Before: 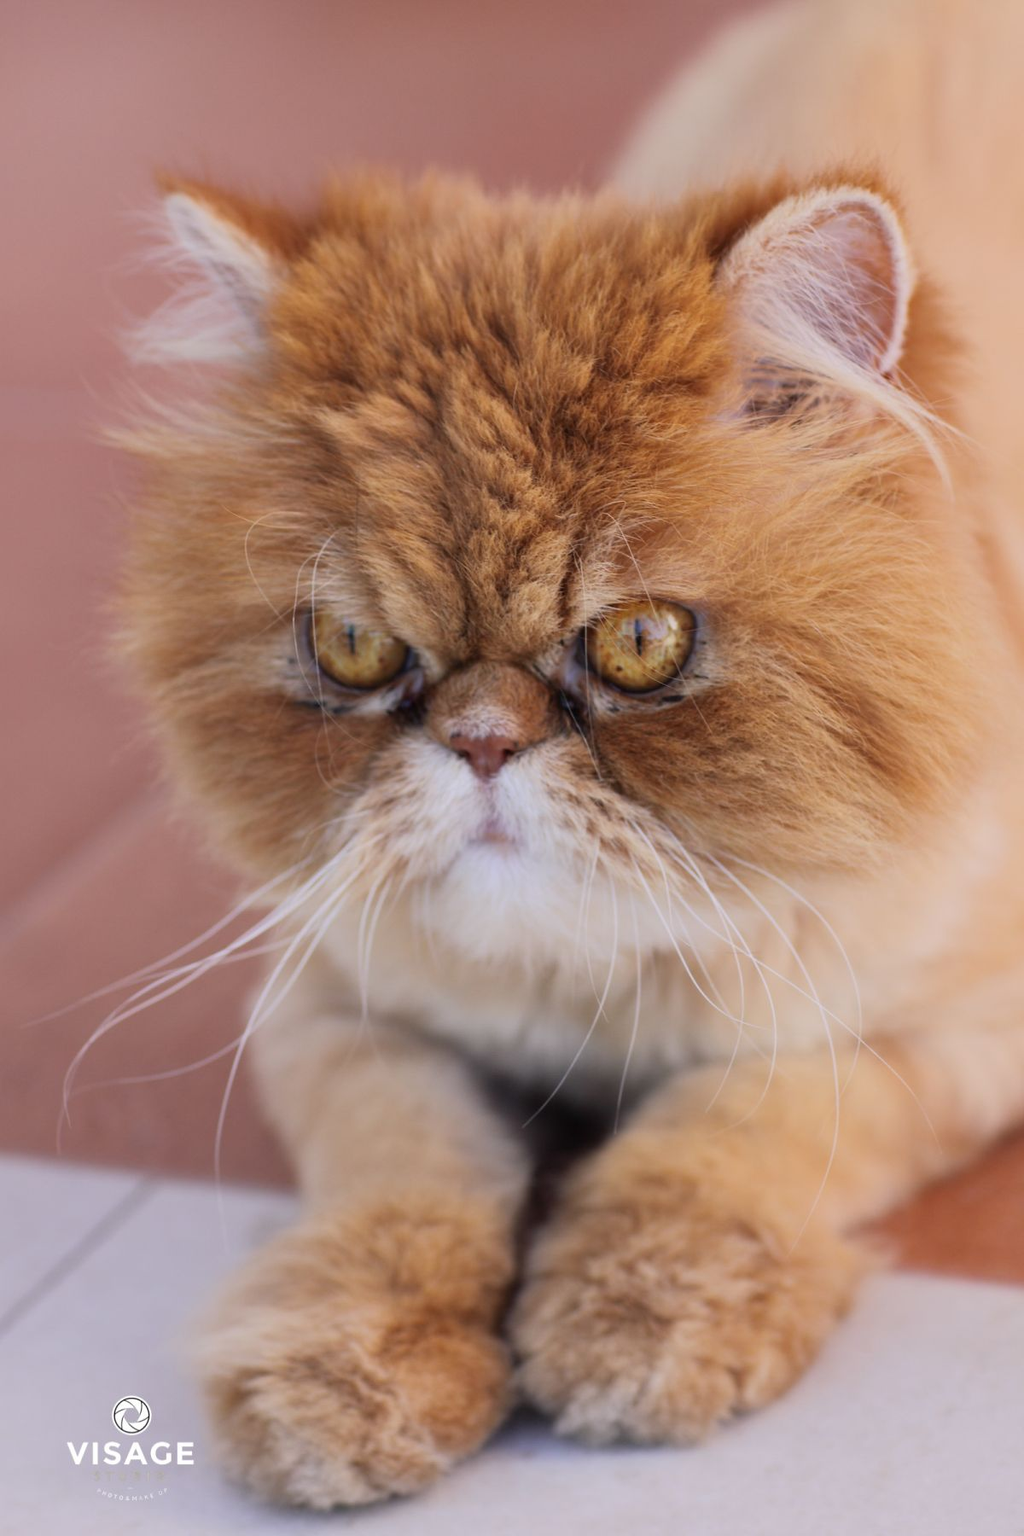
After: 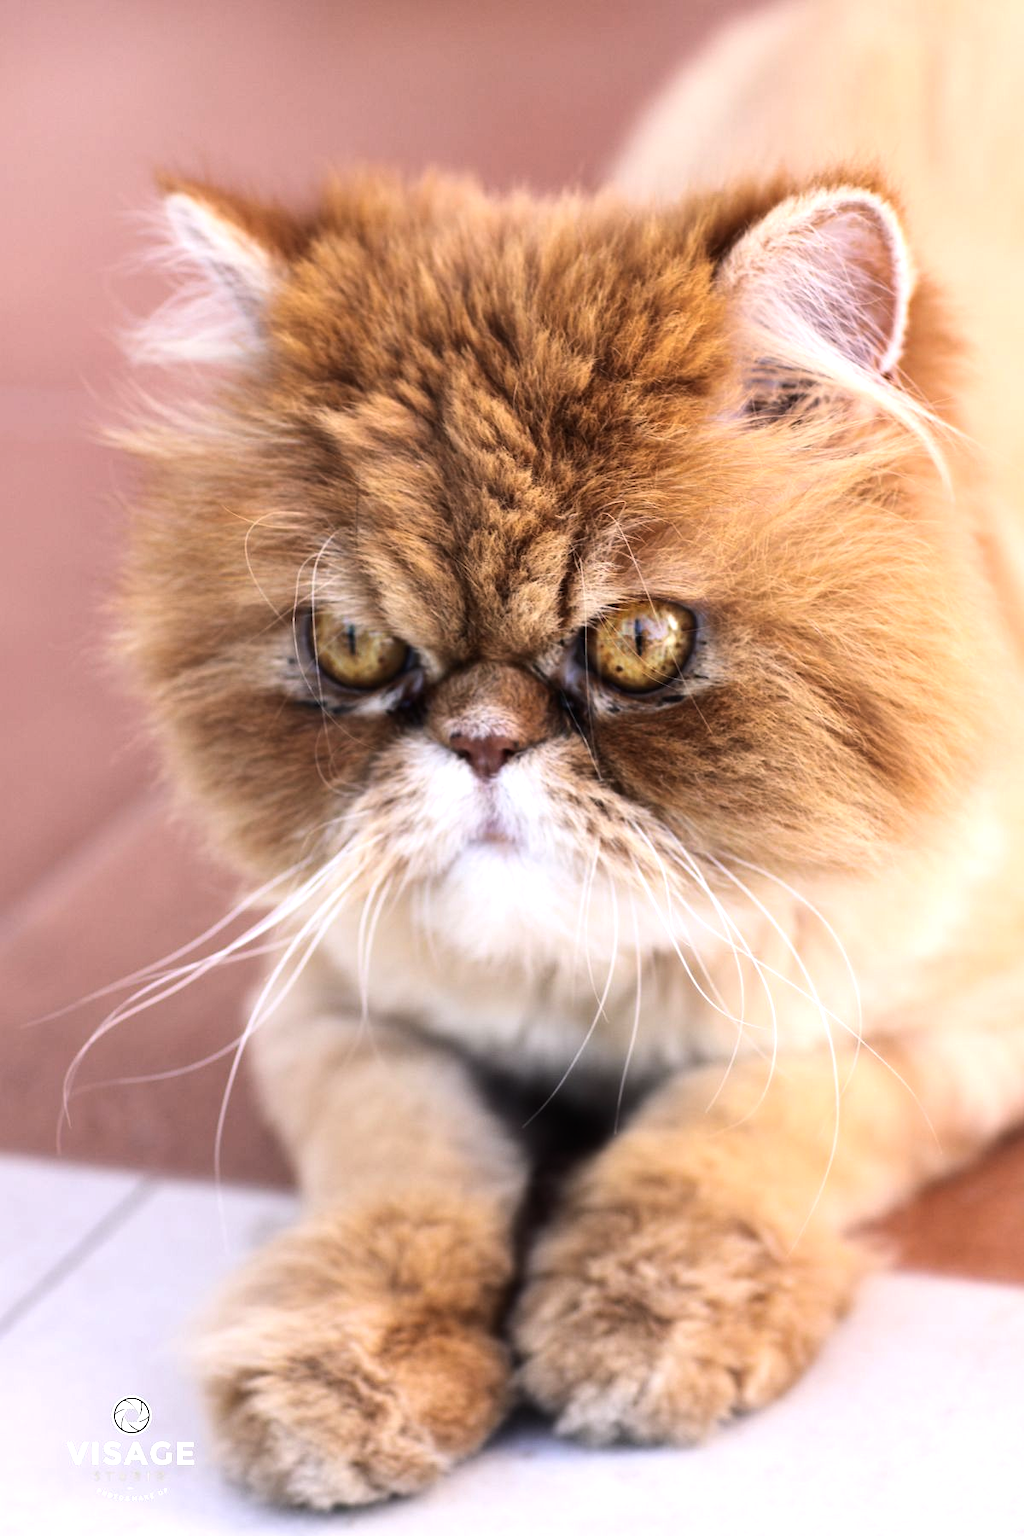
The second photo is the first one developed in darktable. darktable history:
sharpen: radius 2.883, amount 0.868, threshold 47.523
tone equalizer: -8 EV -1.08 EV, -7 EV -1.01 EV, -6 EV -0.867 EV, -5 EV -0.578 EV, -3 EV 0.578 EV, -2 EV 0.867 EV, -1 EV 1.01 EV, +0 EV 1.08 EV, edges refinement/feathering 500, mask exposure compensation -1.57 EV, preserve details no
